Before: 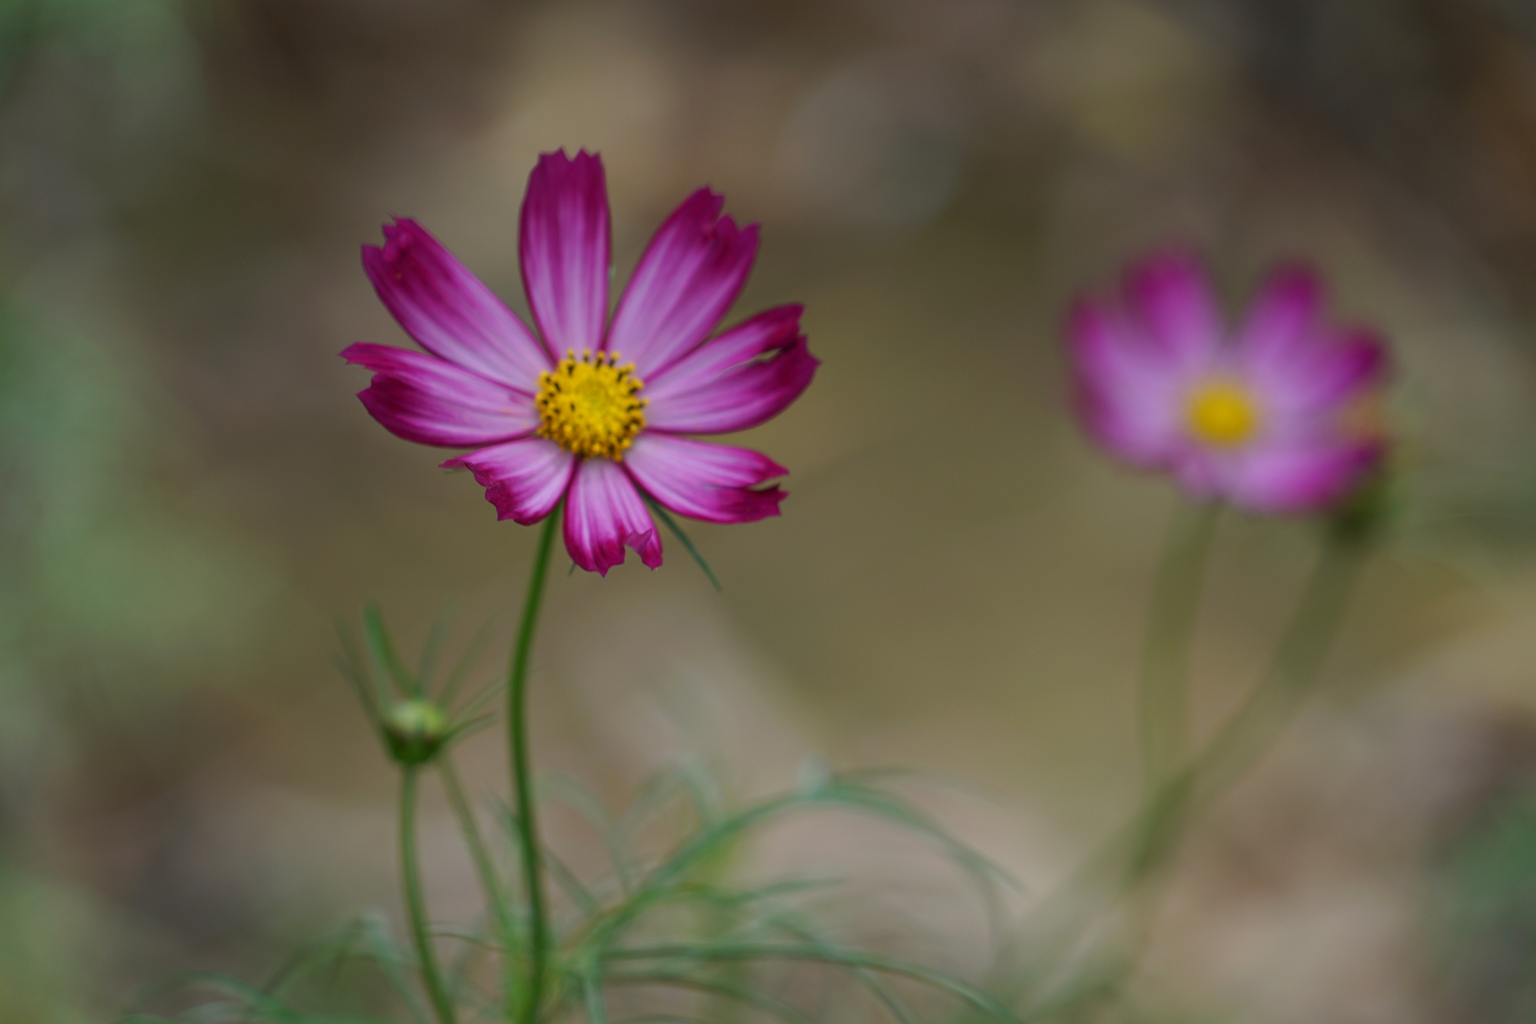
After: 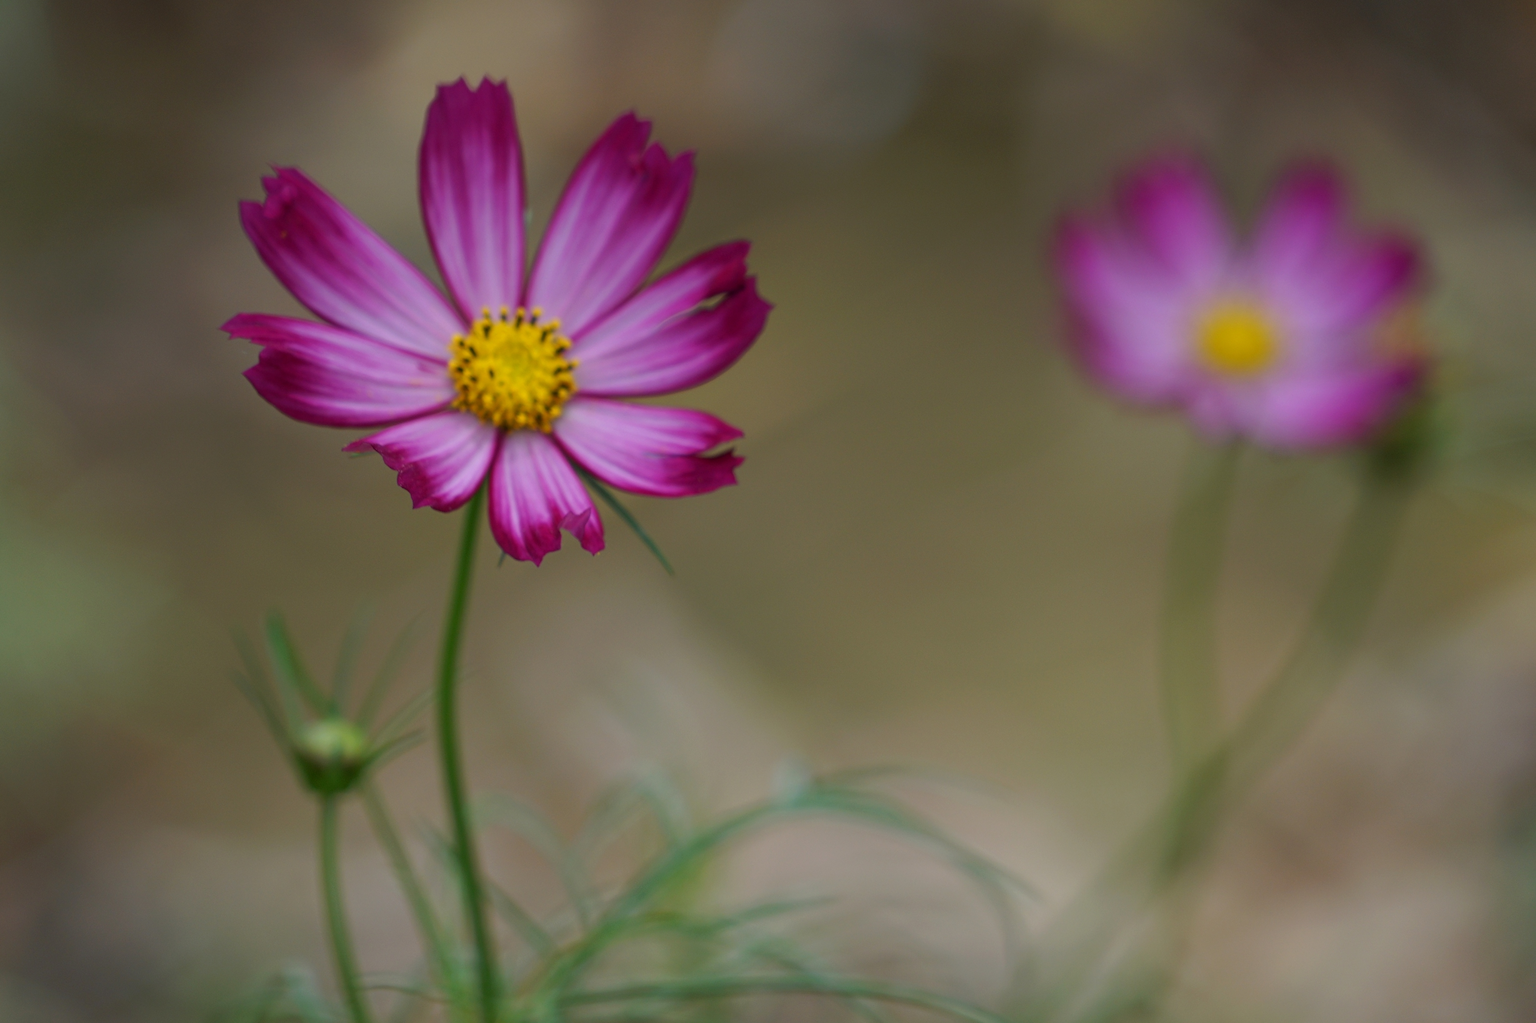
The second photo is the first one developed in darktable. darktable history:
crop and rotate: angle 3.25°, left 5.686%, top 5.708%
